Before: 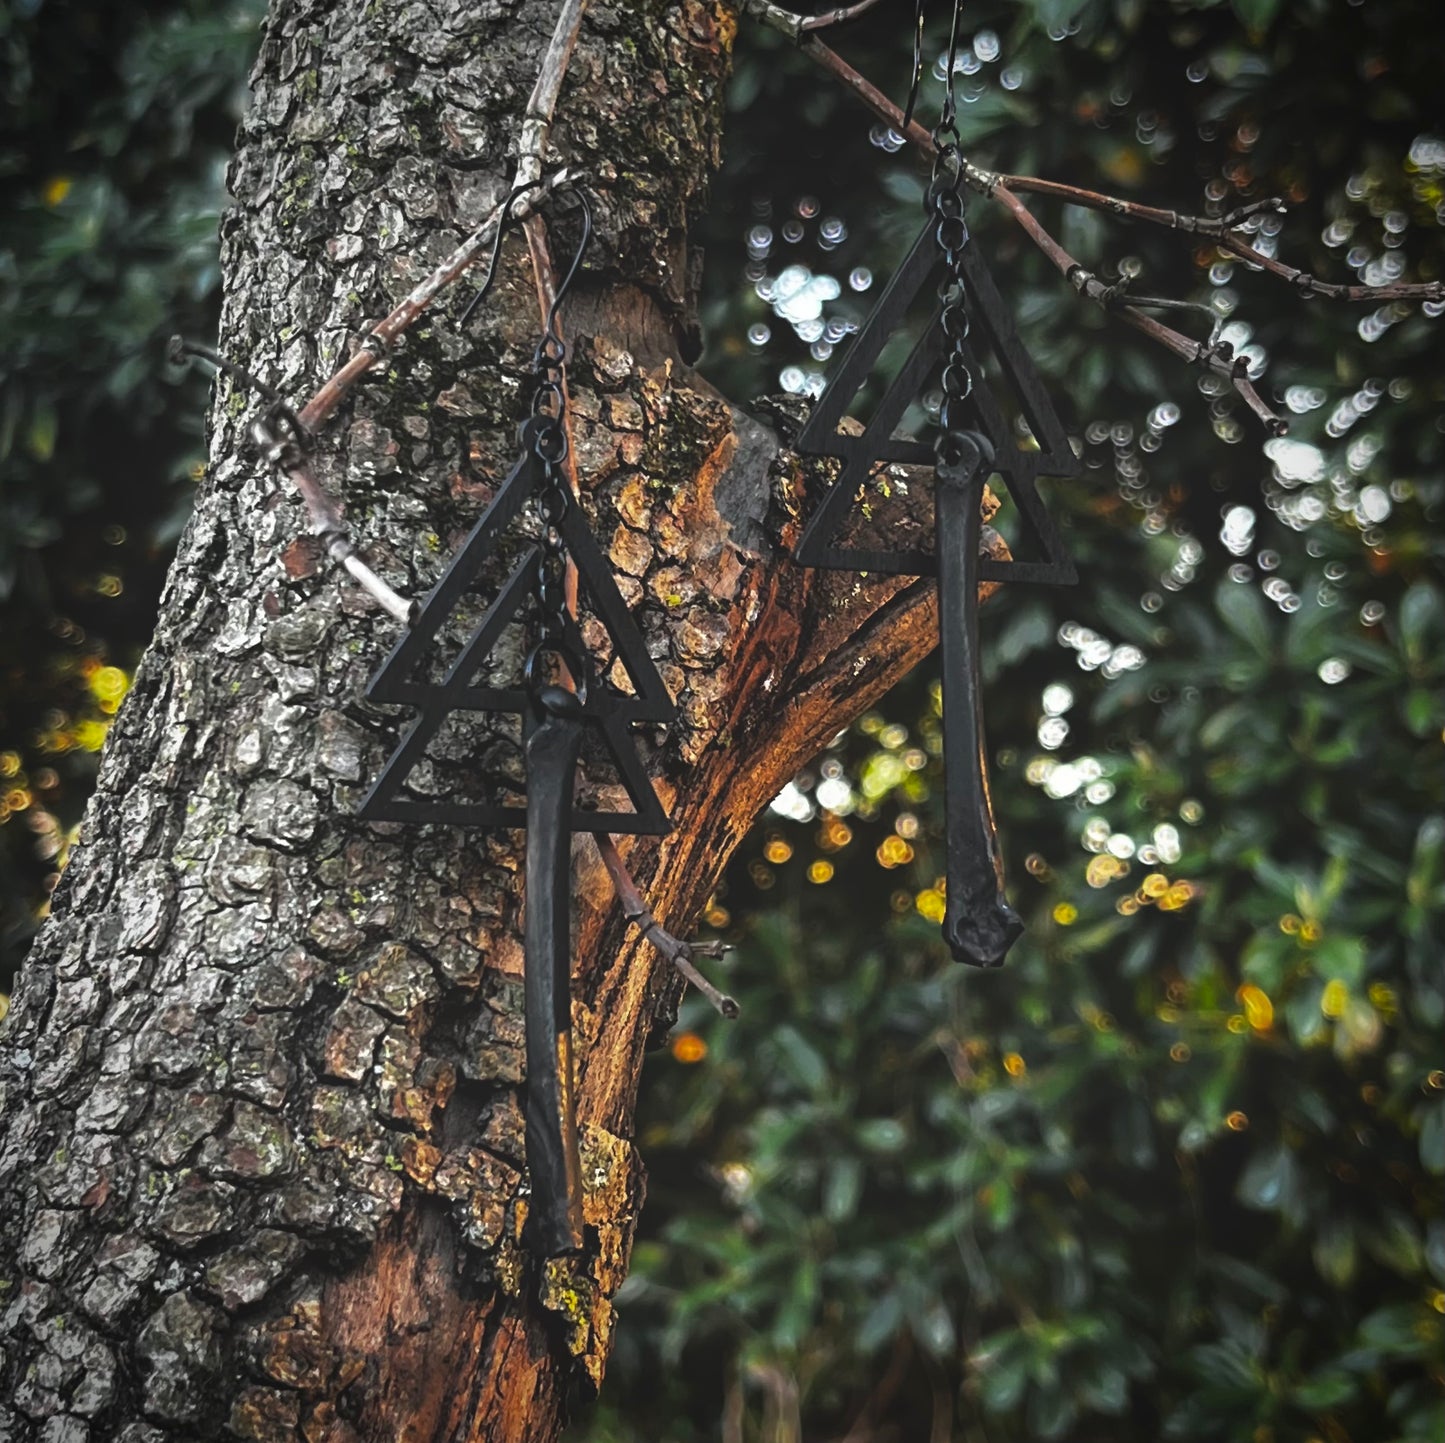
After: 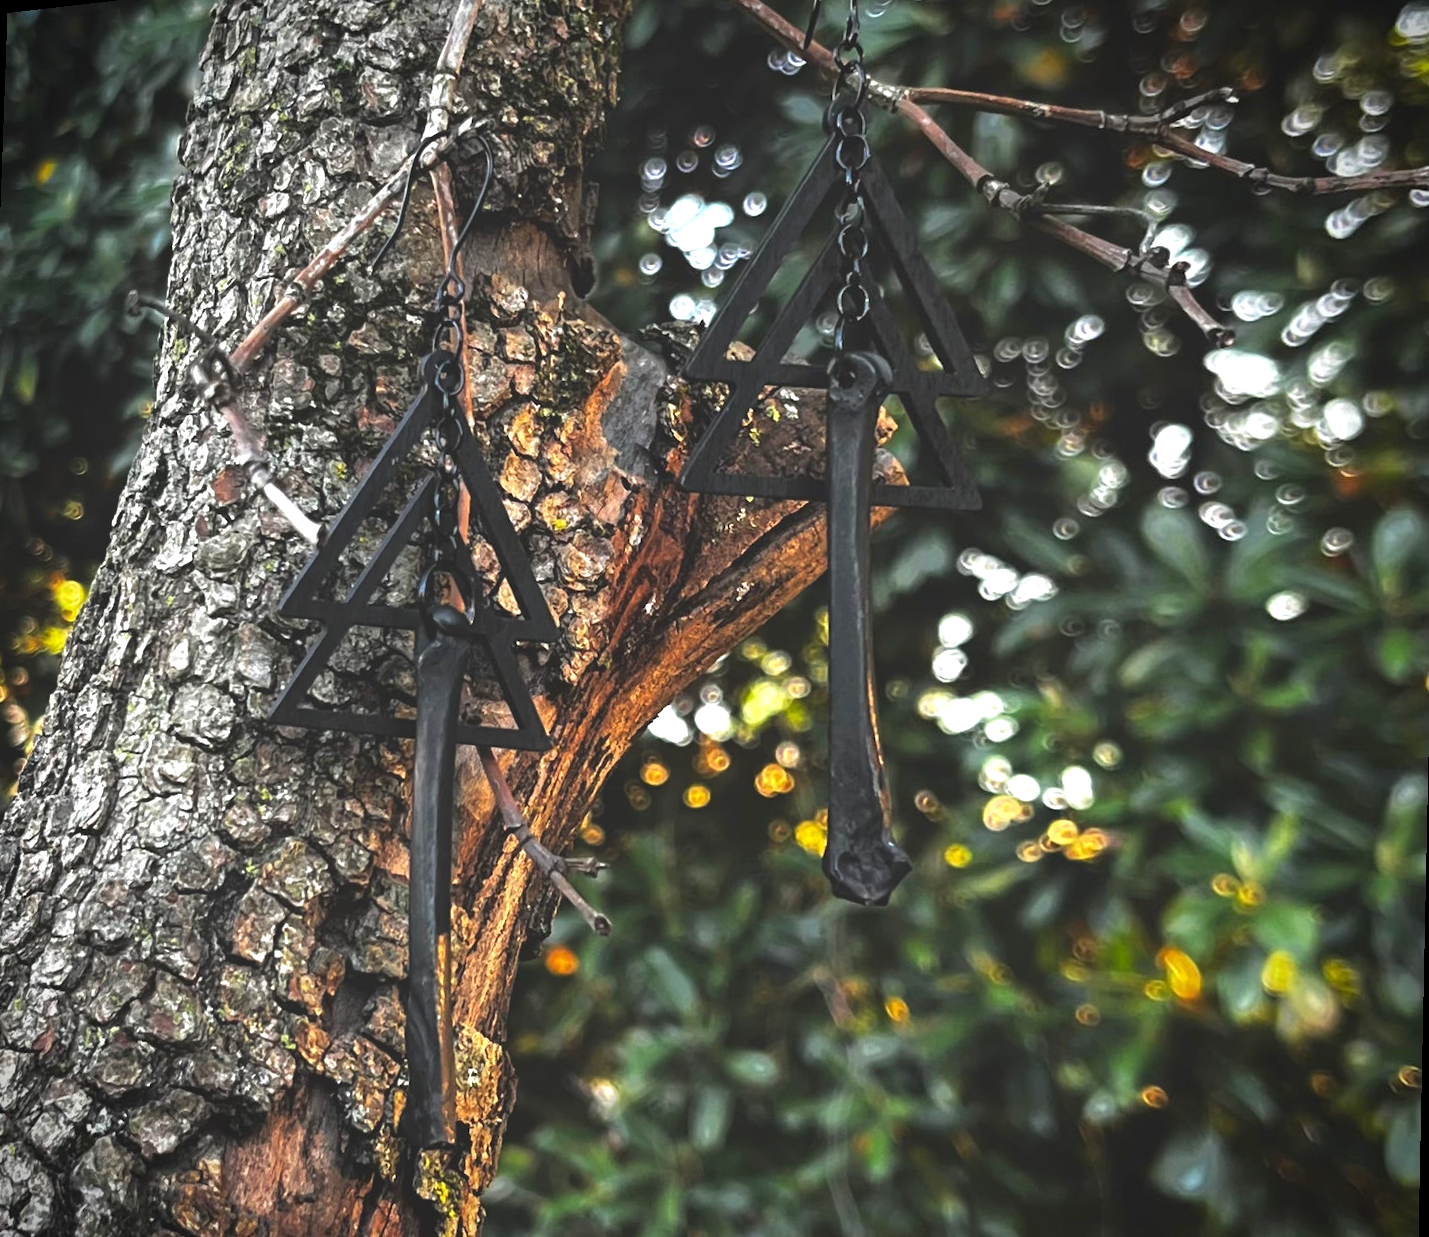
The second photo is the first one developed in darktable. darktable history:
exposure: exposure 0.648 EV, compensate highlight preservation false
tone equalizer: on, module defaults
rotate and perspective: rotation 1.69°, lens shift (vertical) -0.023, lens shift (horizontal) -0.291, crop left 0.025, crop right 0.988, crop top 0.092, crop bottom 0.842
